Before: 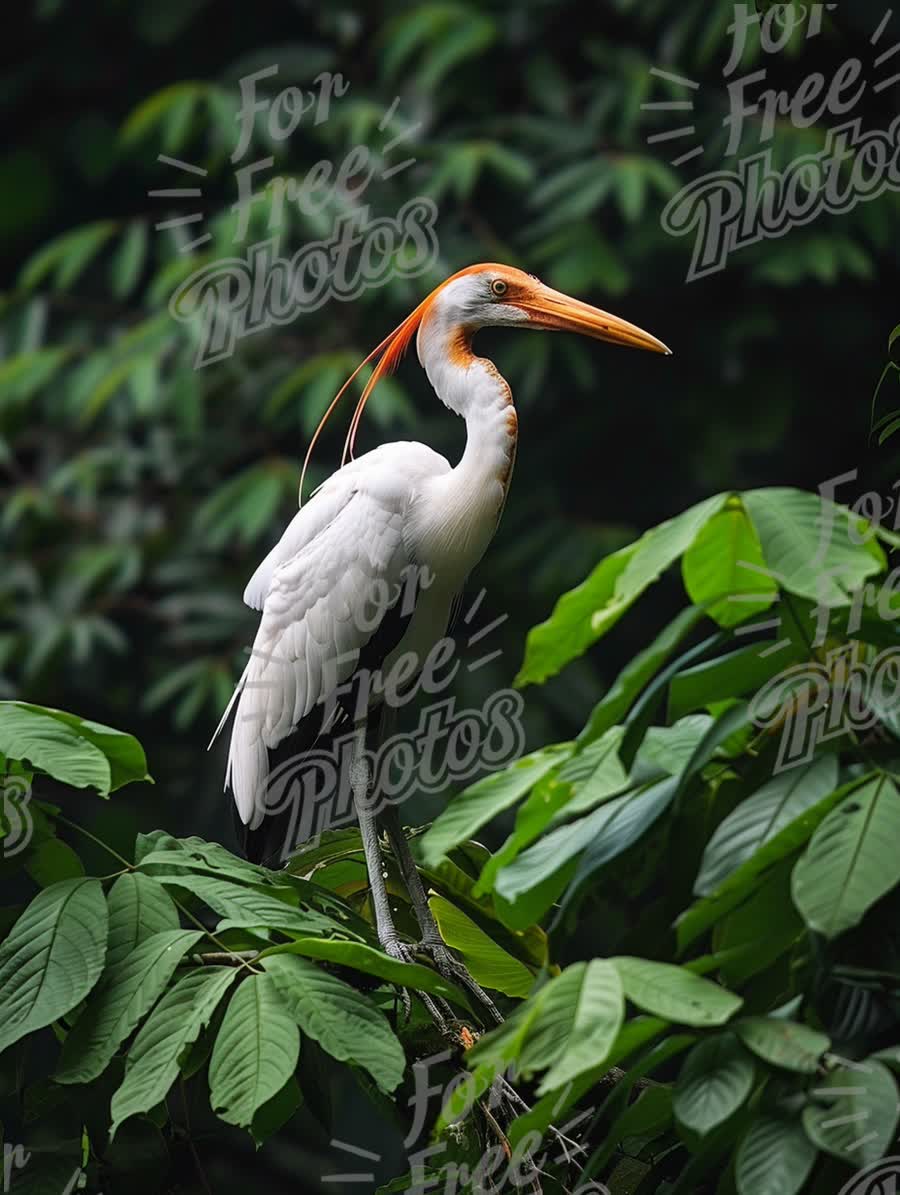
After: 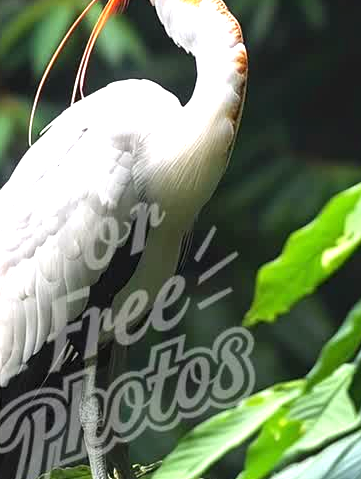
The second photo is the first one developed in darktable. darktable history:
exposure: black level correction 0, exposure 1.199 EV, compensate highlight preservation false
crop: left 30.052%, top 30.352%, right 29.823%, bottom 29.523%
